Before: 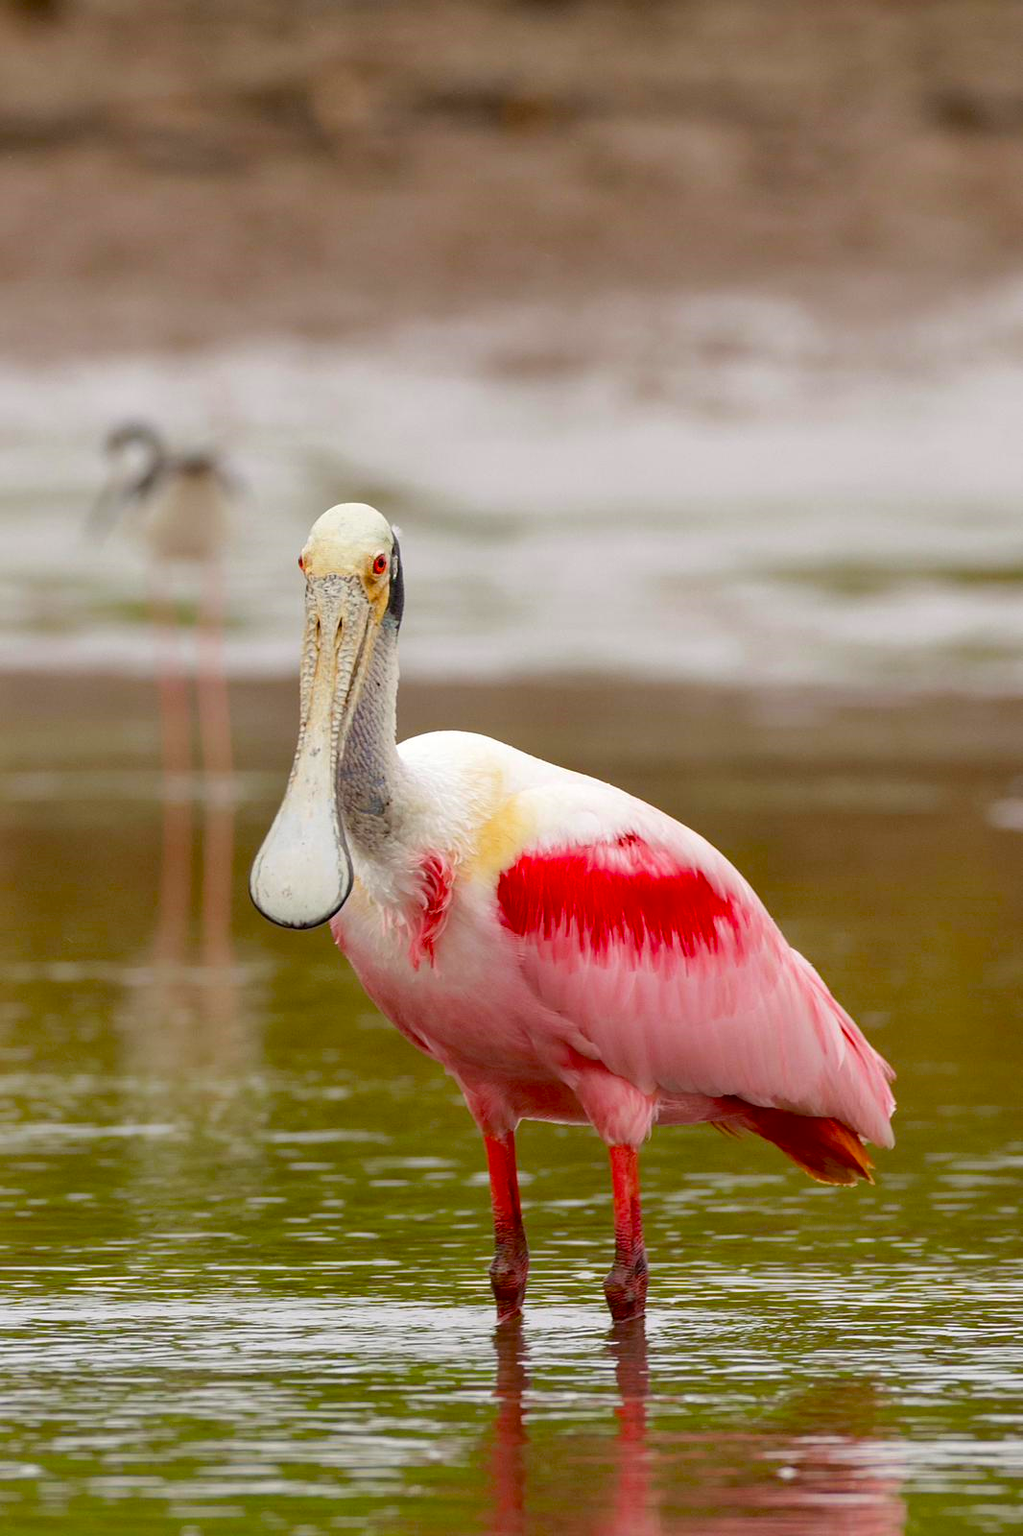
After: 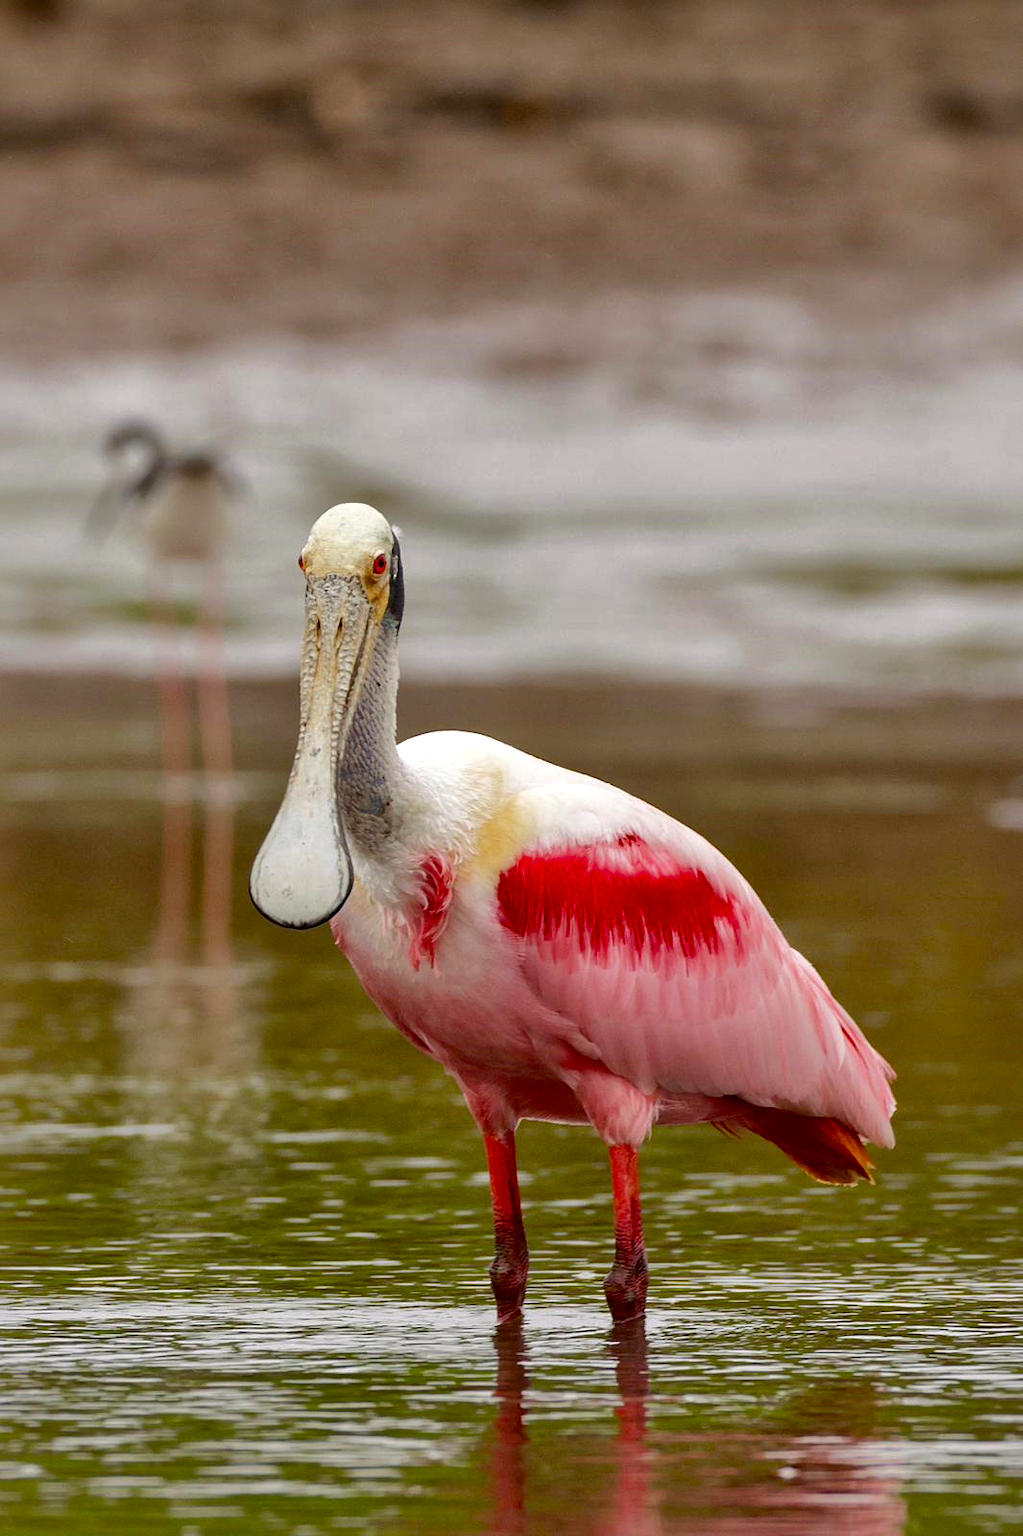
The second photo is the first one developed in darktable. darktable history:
local contrast: mode bilateral grid, contrast 20, coarseness 50, detail 161%, midtone range 0.2
tone curve: curves: ch0 [(0, 0) (0.568, 0.517) (0.8, 0.717) (1, 1)]
